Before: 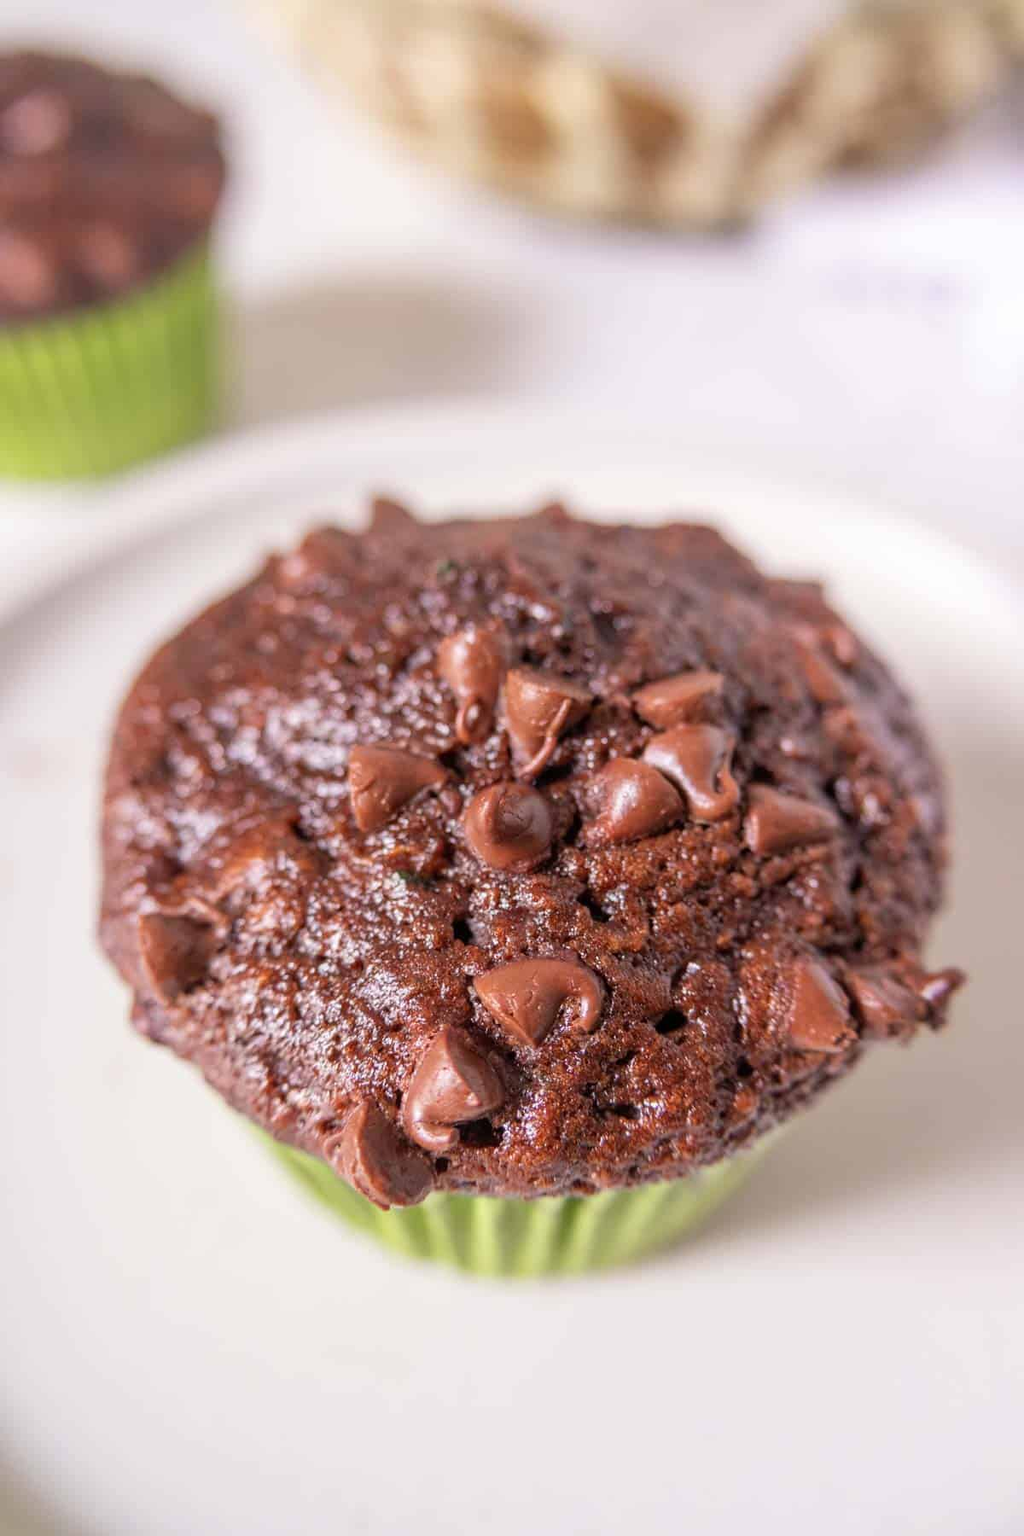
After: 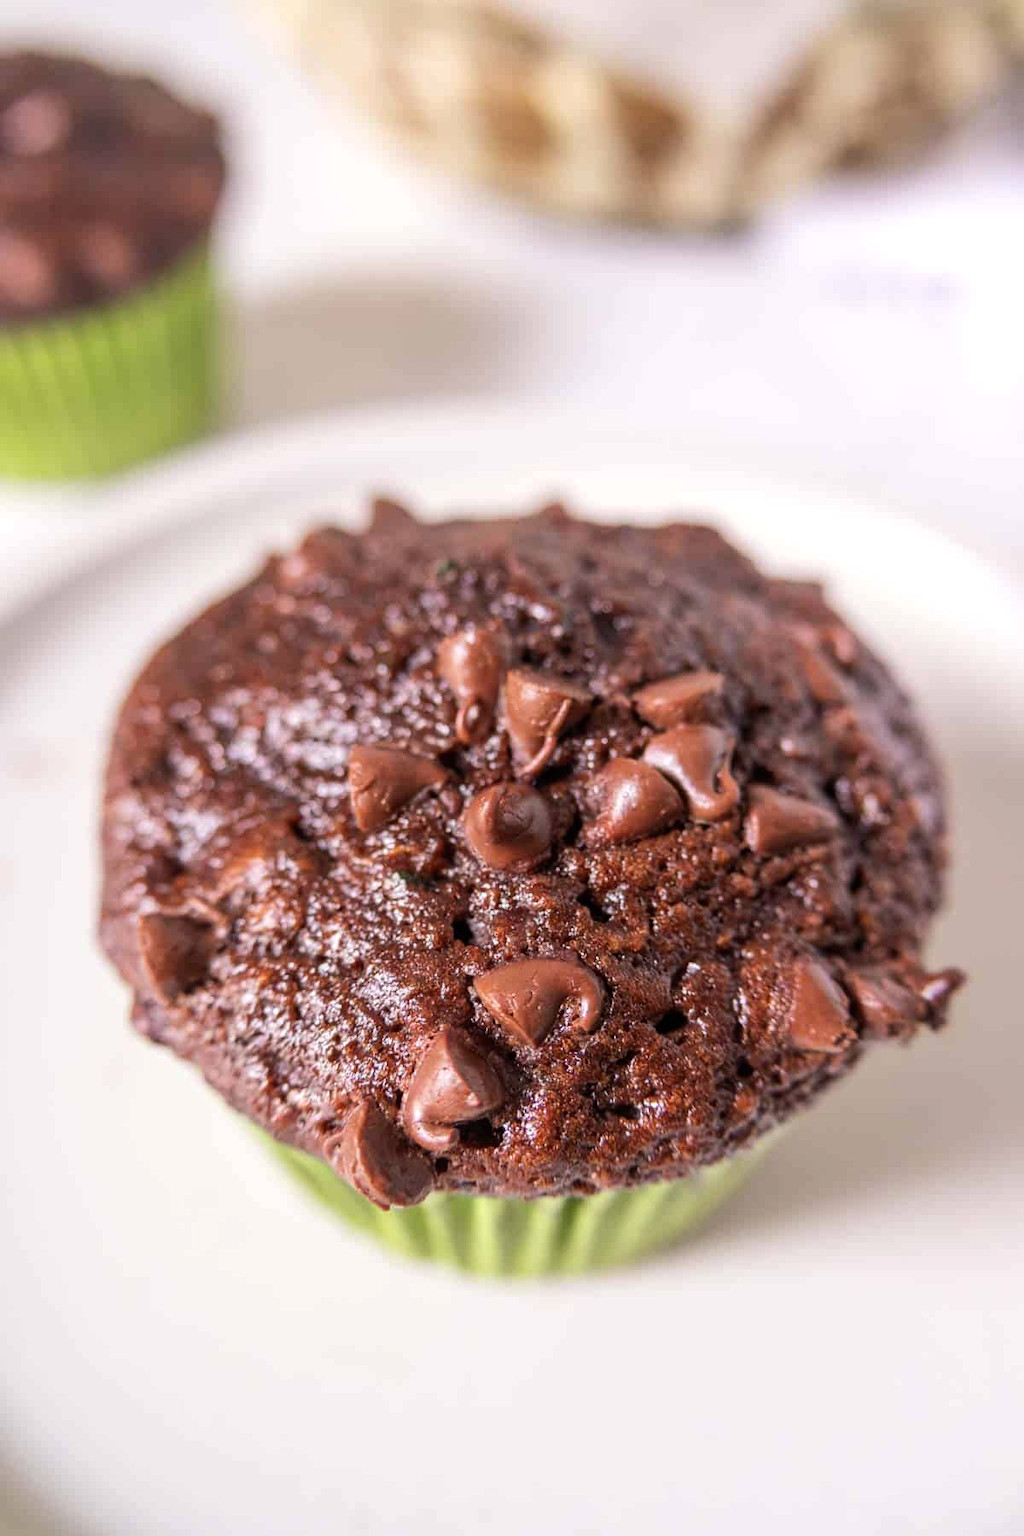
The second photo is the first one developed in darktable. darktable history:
exposure: exposure -0.242 EV, compensate highlight preservation false
tone equalizer: -8 EV -0.417 EV, -7 EV -0.389 EV, -6 EV -0.333 EV, -5 EV -0.222 EV, -3 EV 0.222 EV, -2 EV 0.333 EV, -1 EV 0.389 EV, +0 EV 0.417 EV, edges refinement/feathering 500, mask exposure compensation -1.57 EV, preserve details no
